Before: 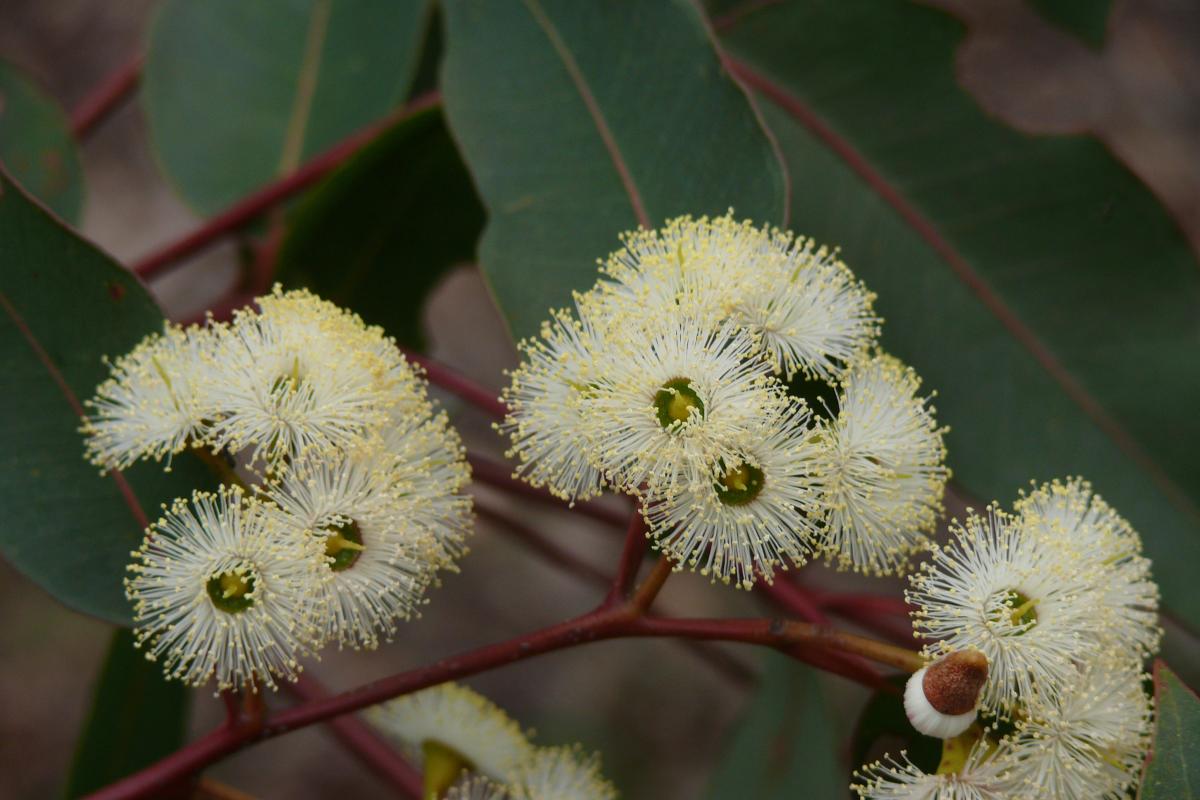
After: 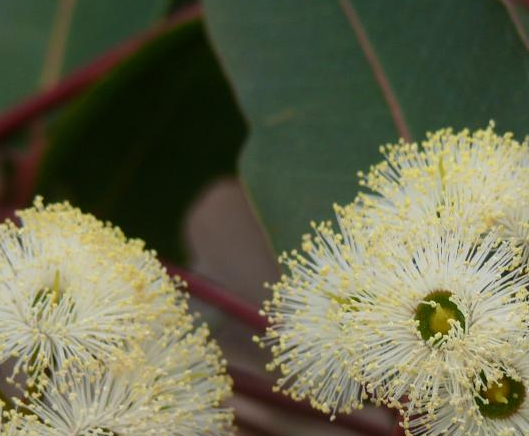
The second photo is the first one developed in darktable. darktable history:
crop: left 19.949%, top 10.879%, right 35.909%, bottom 34.522%
